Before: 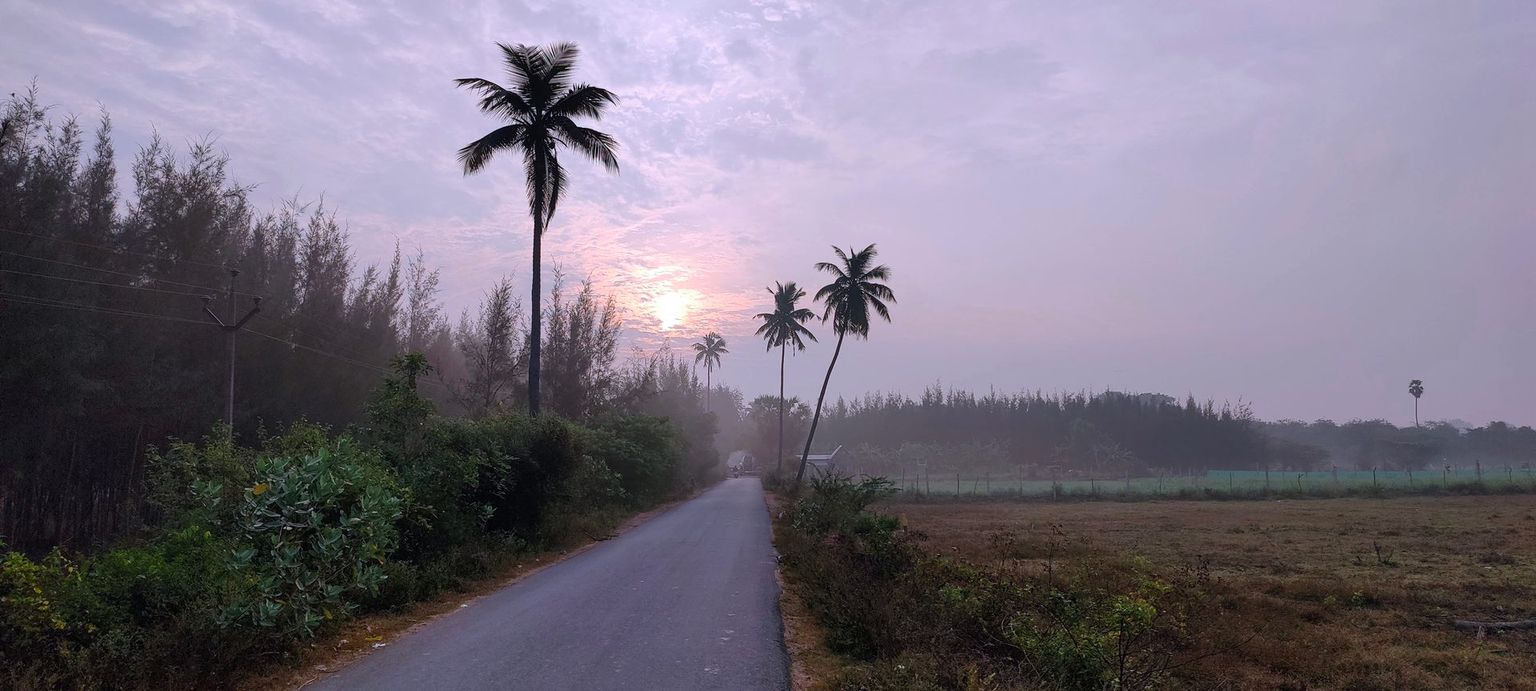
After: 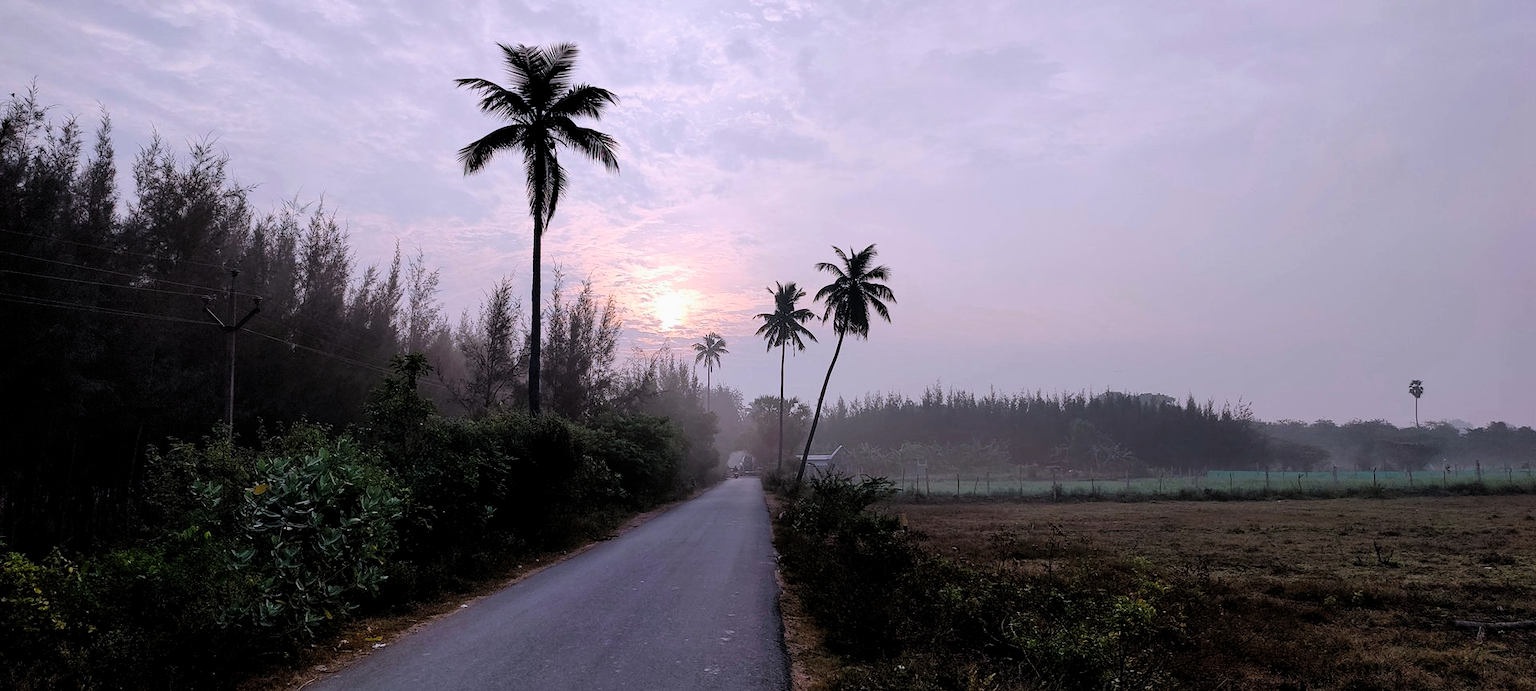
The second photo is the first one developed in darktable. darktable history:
filmic rgb: black relative exposure -6.34 EV, white relative exposure 2.79 EV, target black luminance 0%, hardness 4.64, latitude 67.48%, contrast 1.284, shadows ↔ highlights balance -3.45%
